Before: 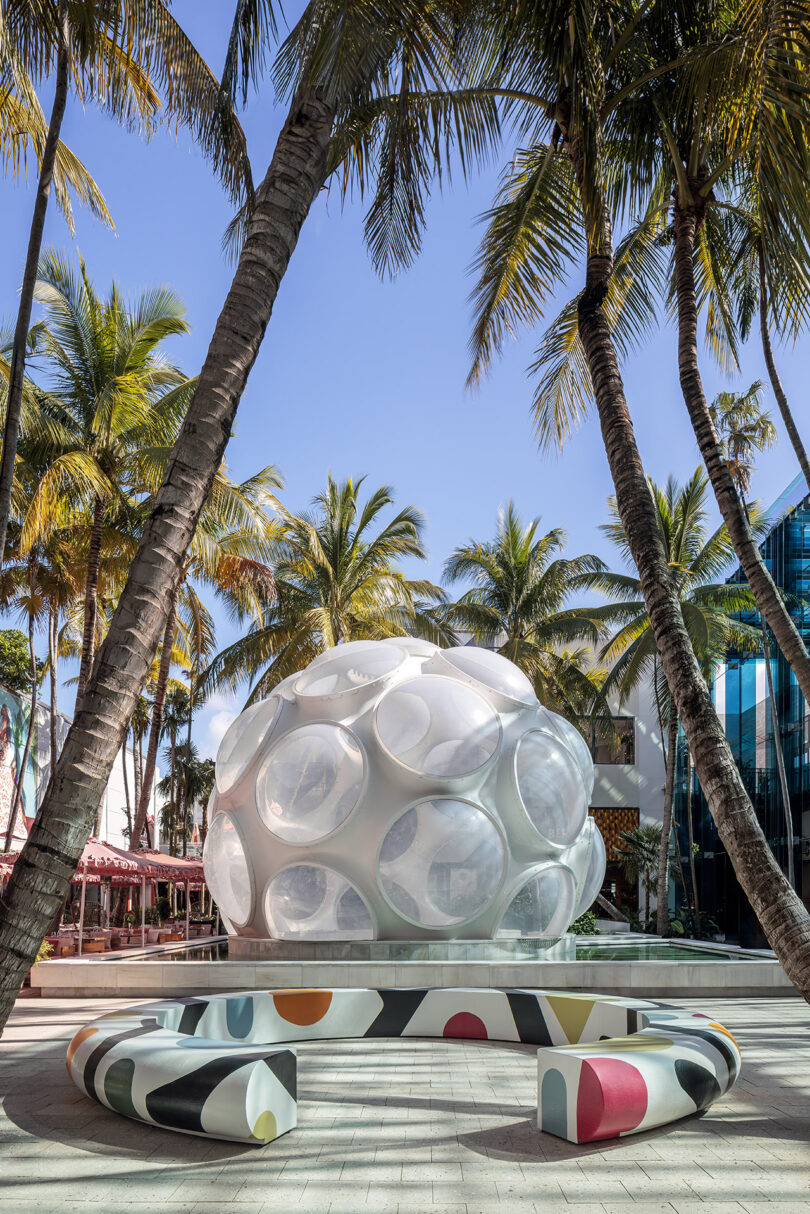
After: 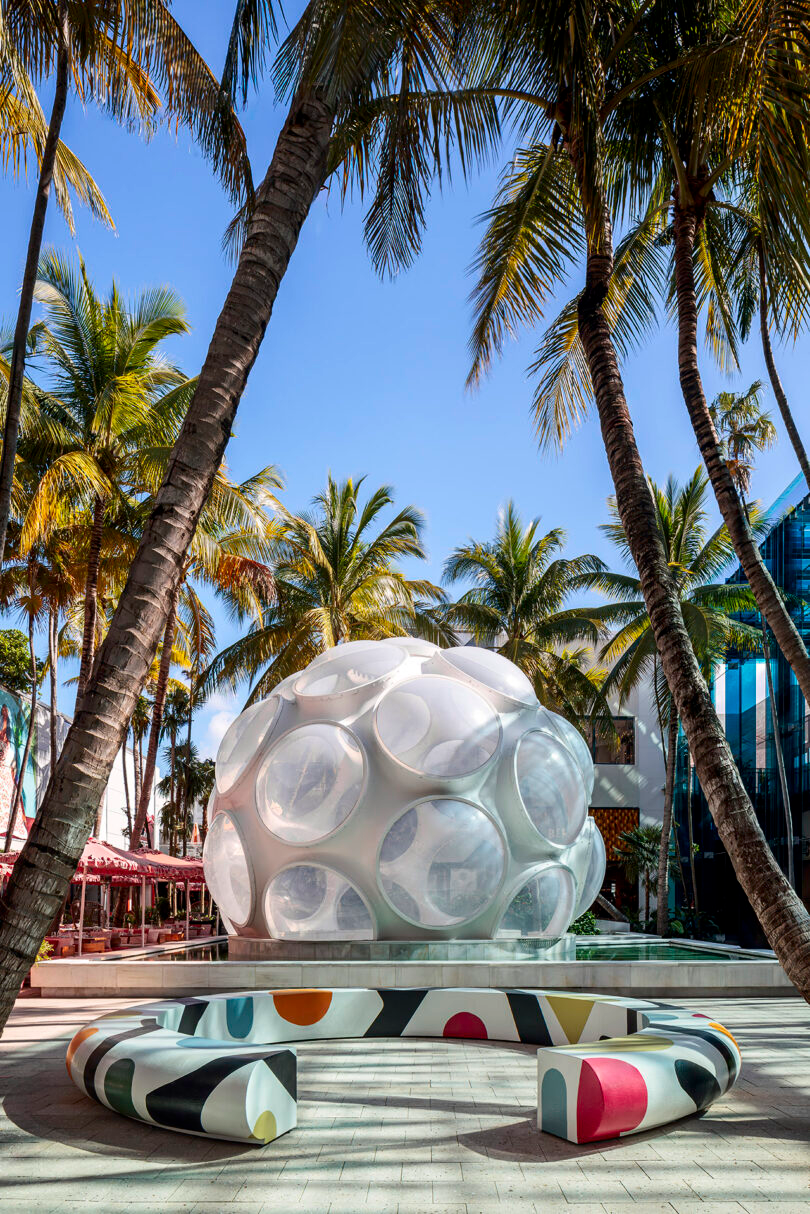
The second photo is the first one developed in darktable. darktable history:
contrast brightness saturation: contrast 0.129, brightness -0.054, saturation 0.159
